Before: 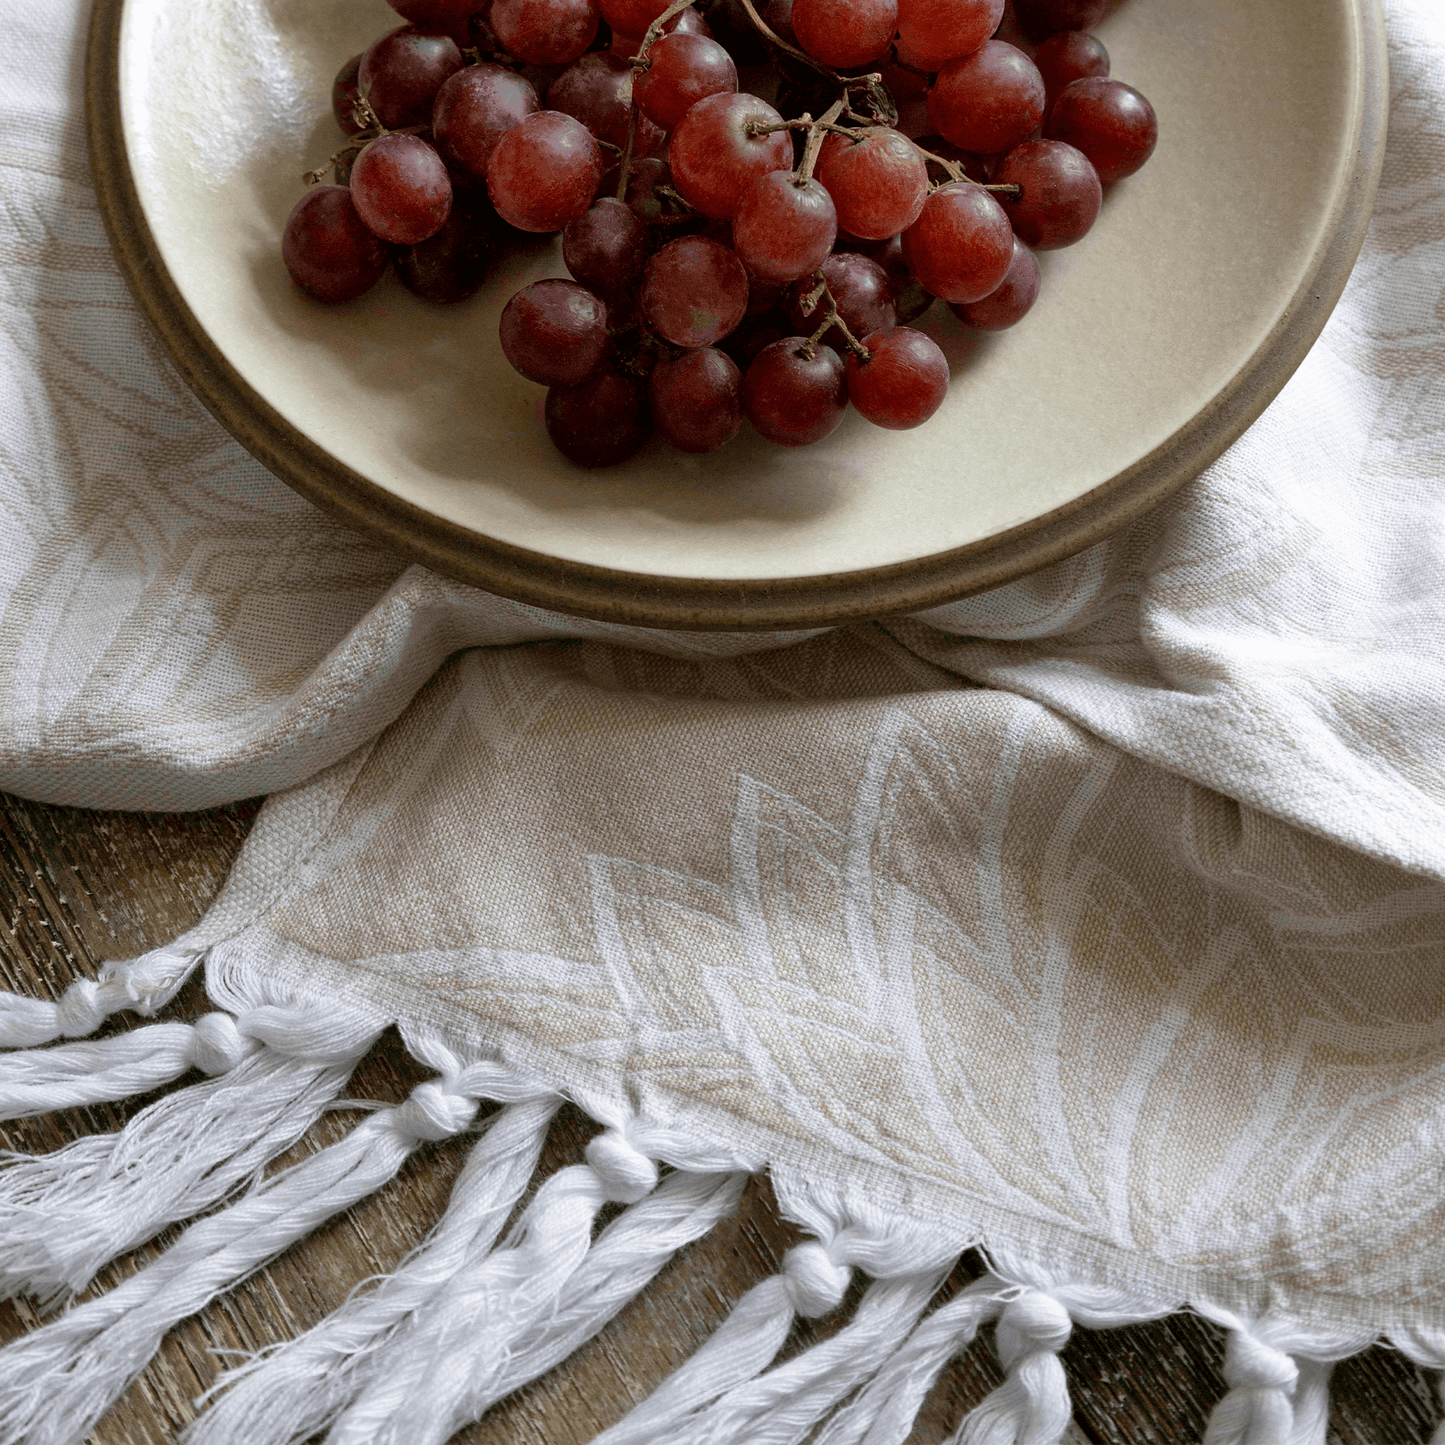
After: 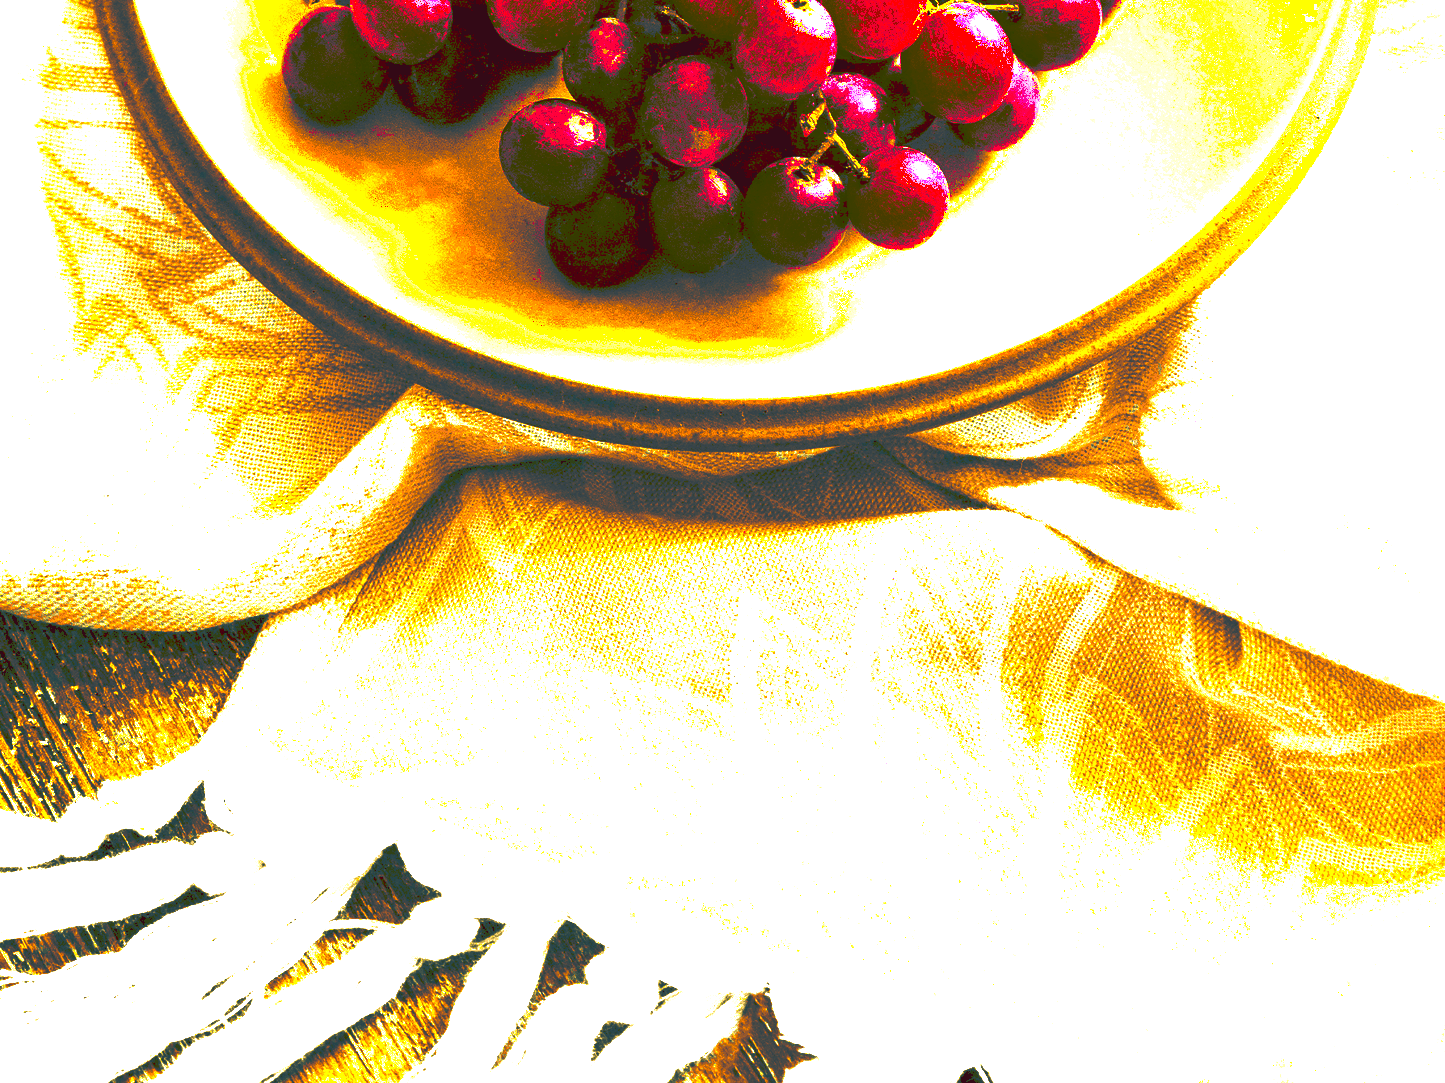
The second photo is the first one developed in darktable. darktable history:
crop and rotate: top 12.5%, bottom 12.5%
color correction: highlights a* 17.03, highlights b* 0.205, shadows a* -15.38, shadows b* -14.56, saturation 1.5
tone equalizer: -8 EV -0.417 EV, -7 EV -0.389 EV, -6 EV -0.333 EV, -5 EV -0.222 EV, -3 EV 0.222 EV, -2 EV 0.333 EV, -1 EV 0.389 EV, +0 EV 0.417 EV, edges refinement/feathering 500, mask exposure compensation -1.57 EV, preserve details no
levels: levels [0, 0.281, 0.562]
white balance: red 0.978, blue 0.999
color balance rgb: linear chroma grading › global chroma 20%, perceptual saturation grading › global saturation 65%, perceptual saturation grading › highlights 60%, perceptual saturation grading › mid-tones 50%, perceptual saturation grading › shadows 50%, perceptual brilliance grading › global brilliance 30%, perceptual brilliance grading › highlights 50%, perceptual brilliance grading › mid-tones 50%, perceptual brilliance grading › shadows -22%, global vibrance 20%
tone curve: curves: ch0 [(0, 0) (0.003, 0.132) (0.011, 0.136) (0.025, 0.14) (0.044, 0.147) (0.069, 0.149) (0.1, 0.156) (0.136, 0.163) (0.177, 0.177) (0.224, 0.2) (0.277, 0.251) (0.335, 0.311) (0.399, 0.387) (0.468, 0.487) (0.543, 0.585) (0.623, 0.675) (0.709, 0.742) (0.801, 0.81) (0.898, 0.867) (1, 1)], preserve colors none
